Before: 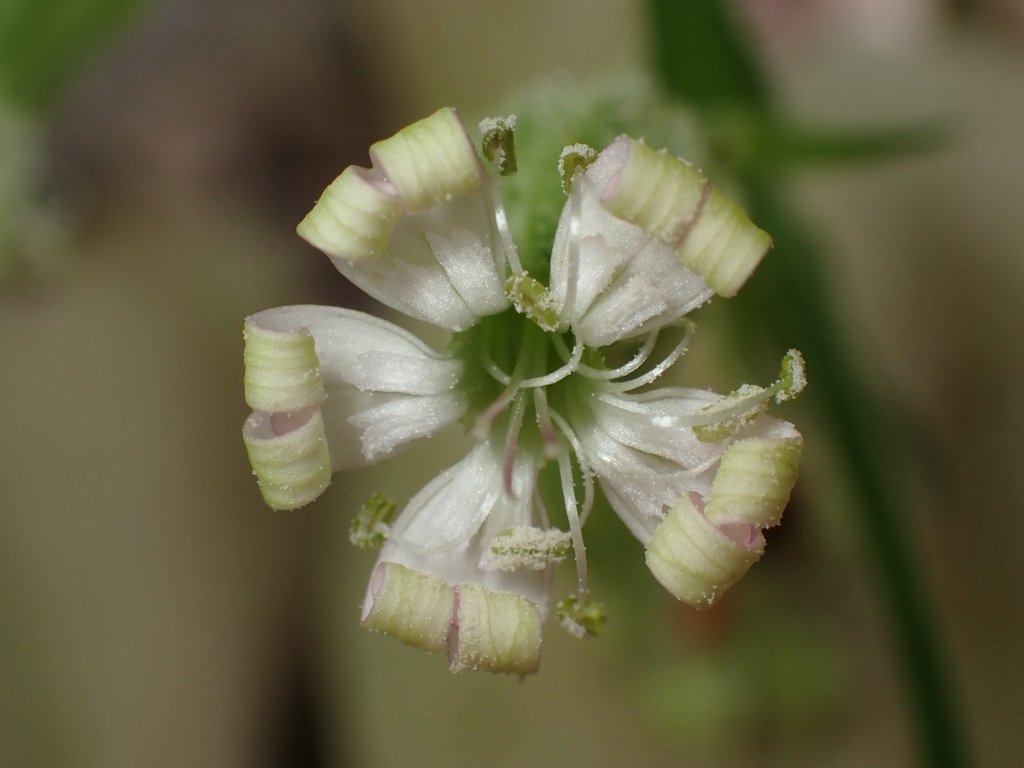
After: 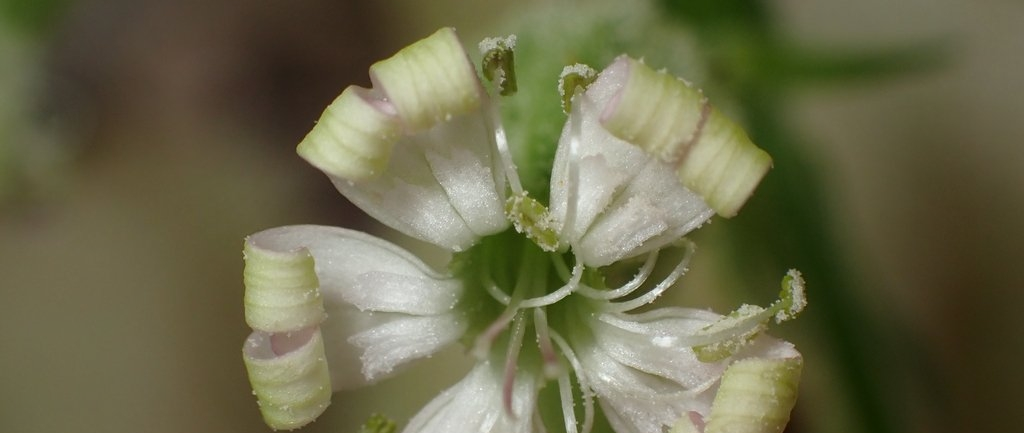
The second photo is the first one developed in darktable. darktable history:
shadows and highlights: shadows -55.92, highlights 86.59, soften with gaussian
crop and rotate: top 10.525%, bottom 32.97%
